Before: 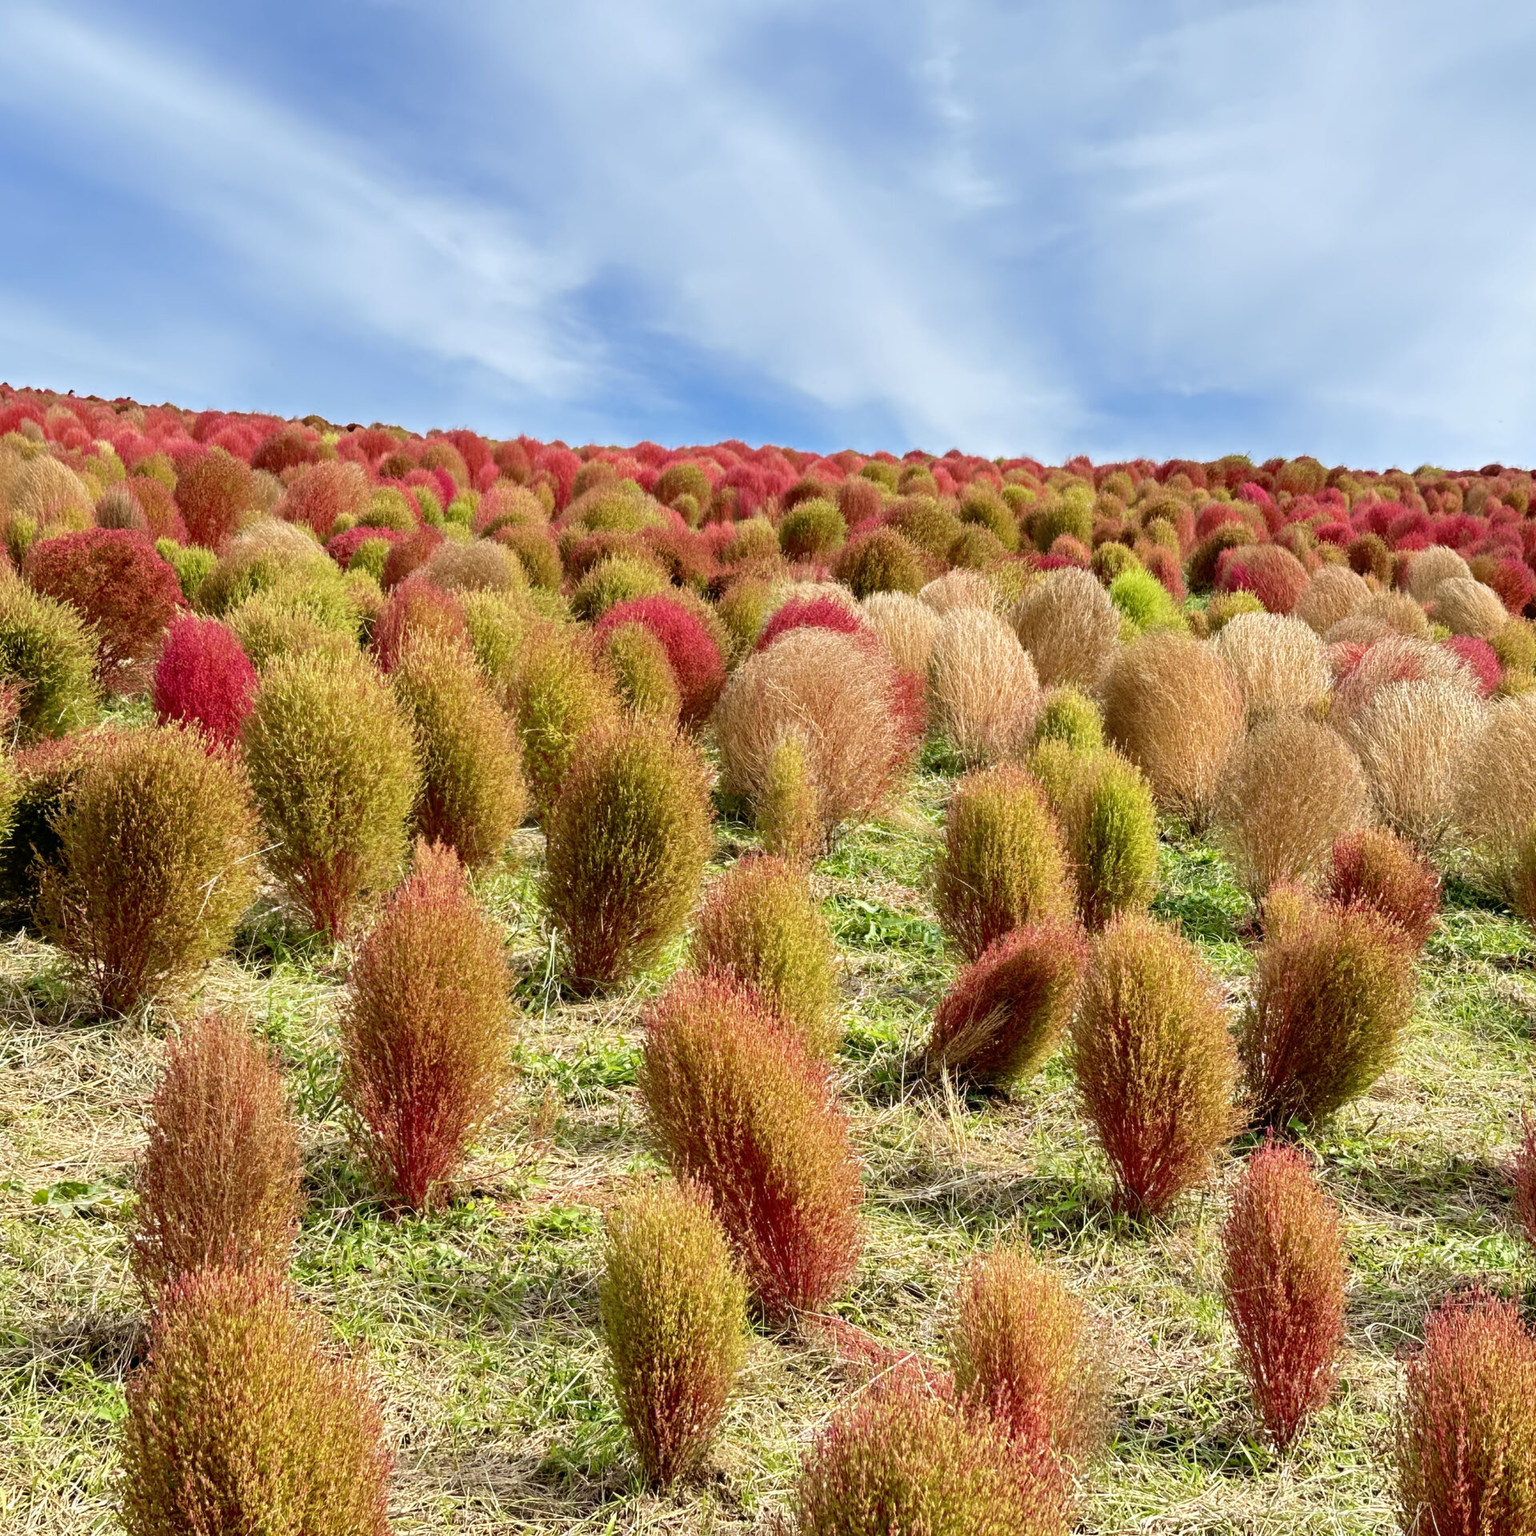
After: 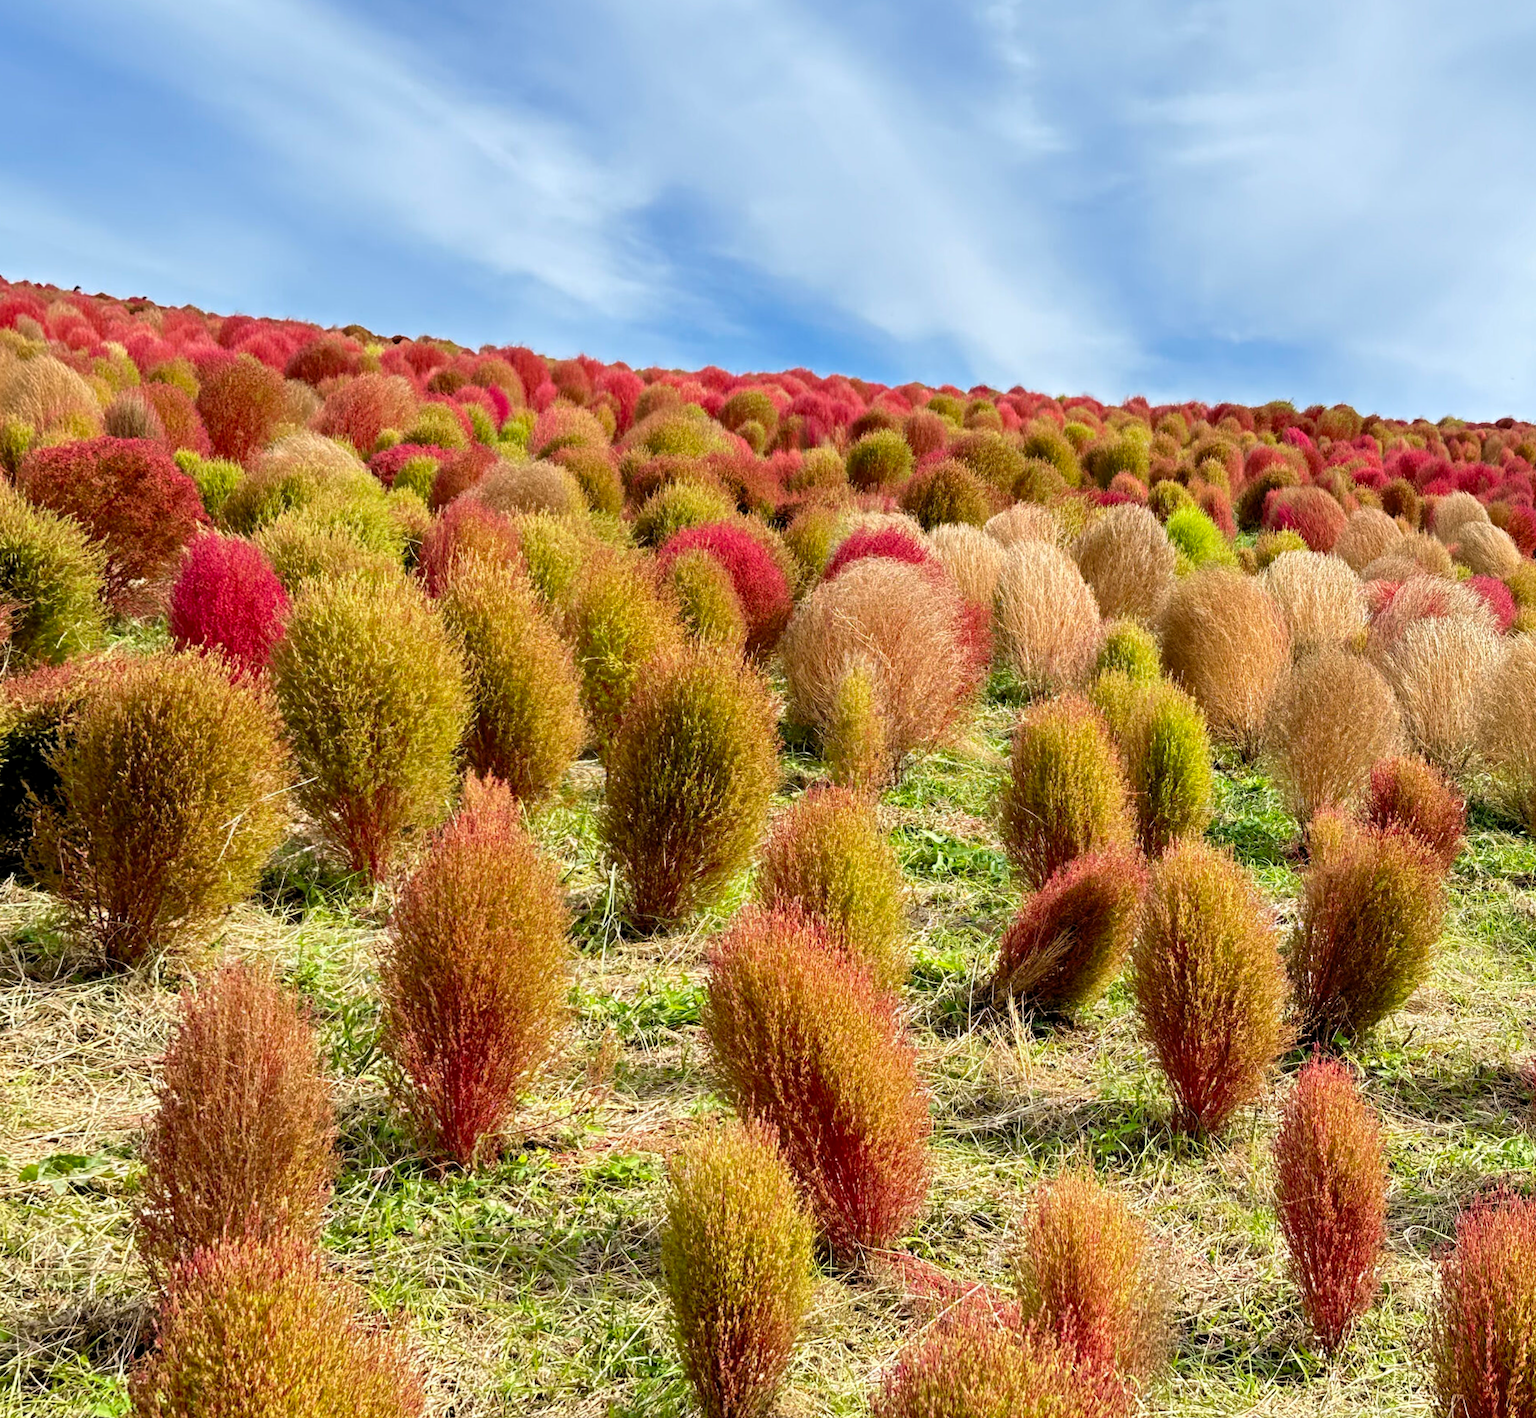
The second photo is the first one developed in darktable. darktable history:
levels: levels [0.026, 0.507, 0.987]
rotate and perspective: rotation -0.013°, lens shift (vertical) -0.027, lens shift (horizontal) 0.178, crop left 0.016, crop right 0.989, crop top 0.082, crop bottom 0.918
